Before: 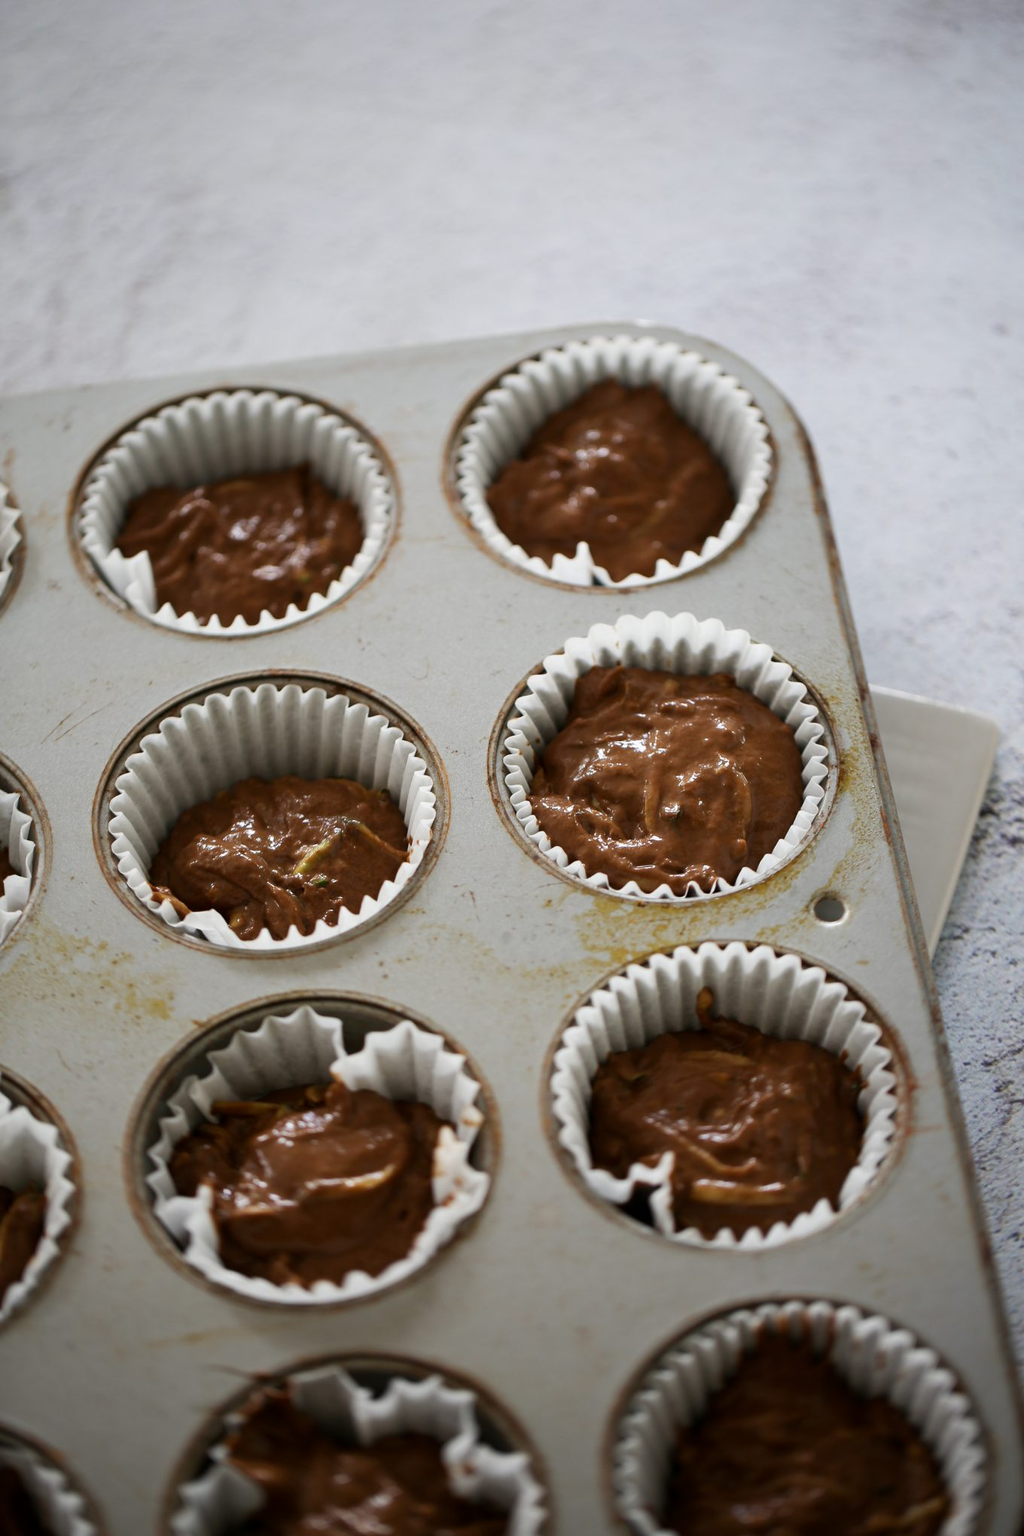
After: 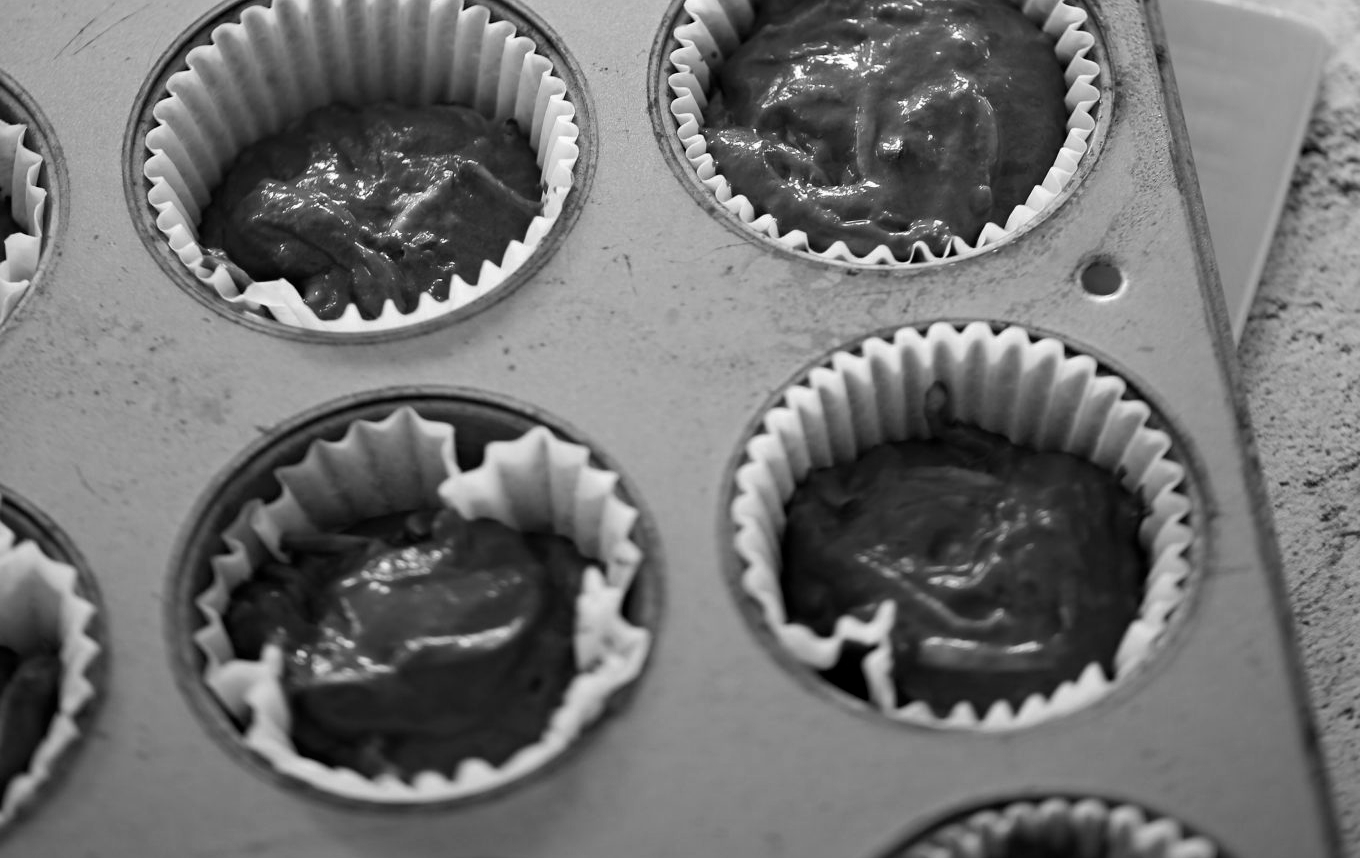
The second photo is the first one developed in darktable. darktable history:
white balance: red 1.05, blue 1.072
haze removal: compatibility mode true, adaptive false
crop: top 45.551%, bottom 12.262%
monochrome: on, module defaults
velvia: strength 45%
